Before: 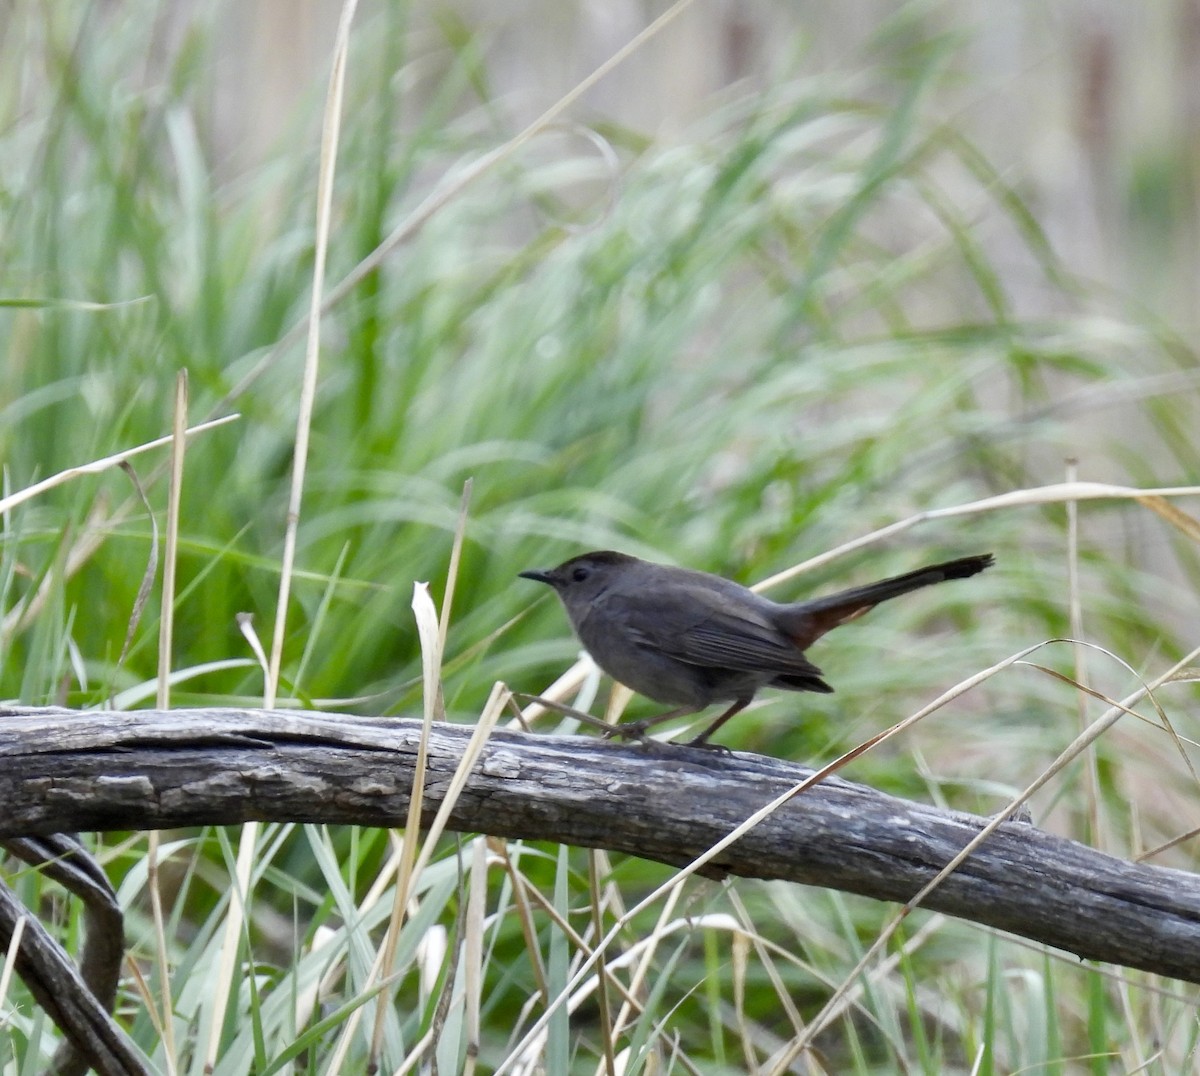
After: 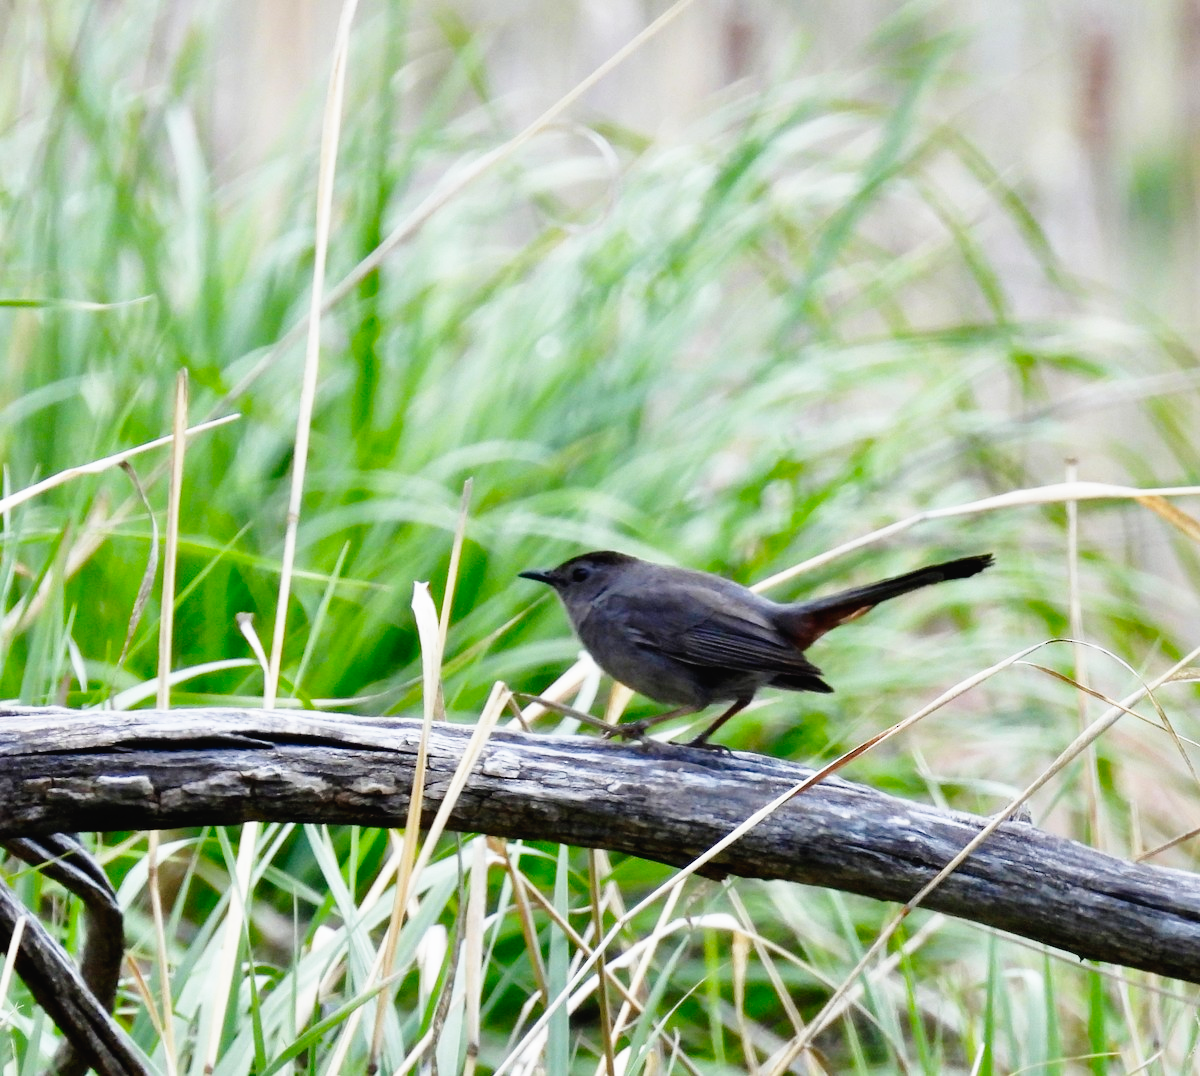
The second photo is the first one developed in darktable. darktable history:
exposure: exposure -0.064 EV, compensate highlight preservation false
tone curve: curves: ch0 [(0, 0.016) (0.11, 0.039) (0.259, 0.235) (0.383, 0.437) (0.499, 0.597) (0.733, 0.867) (0.843, 0.948) (1, 1)], preserve colors none
